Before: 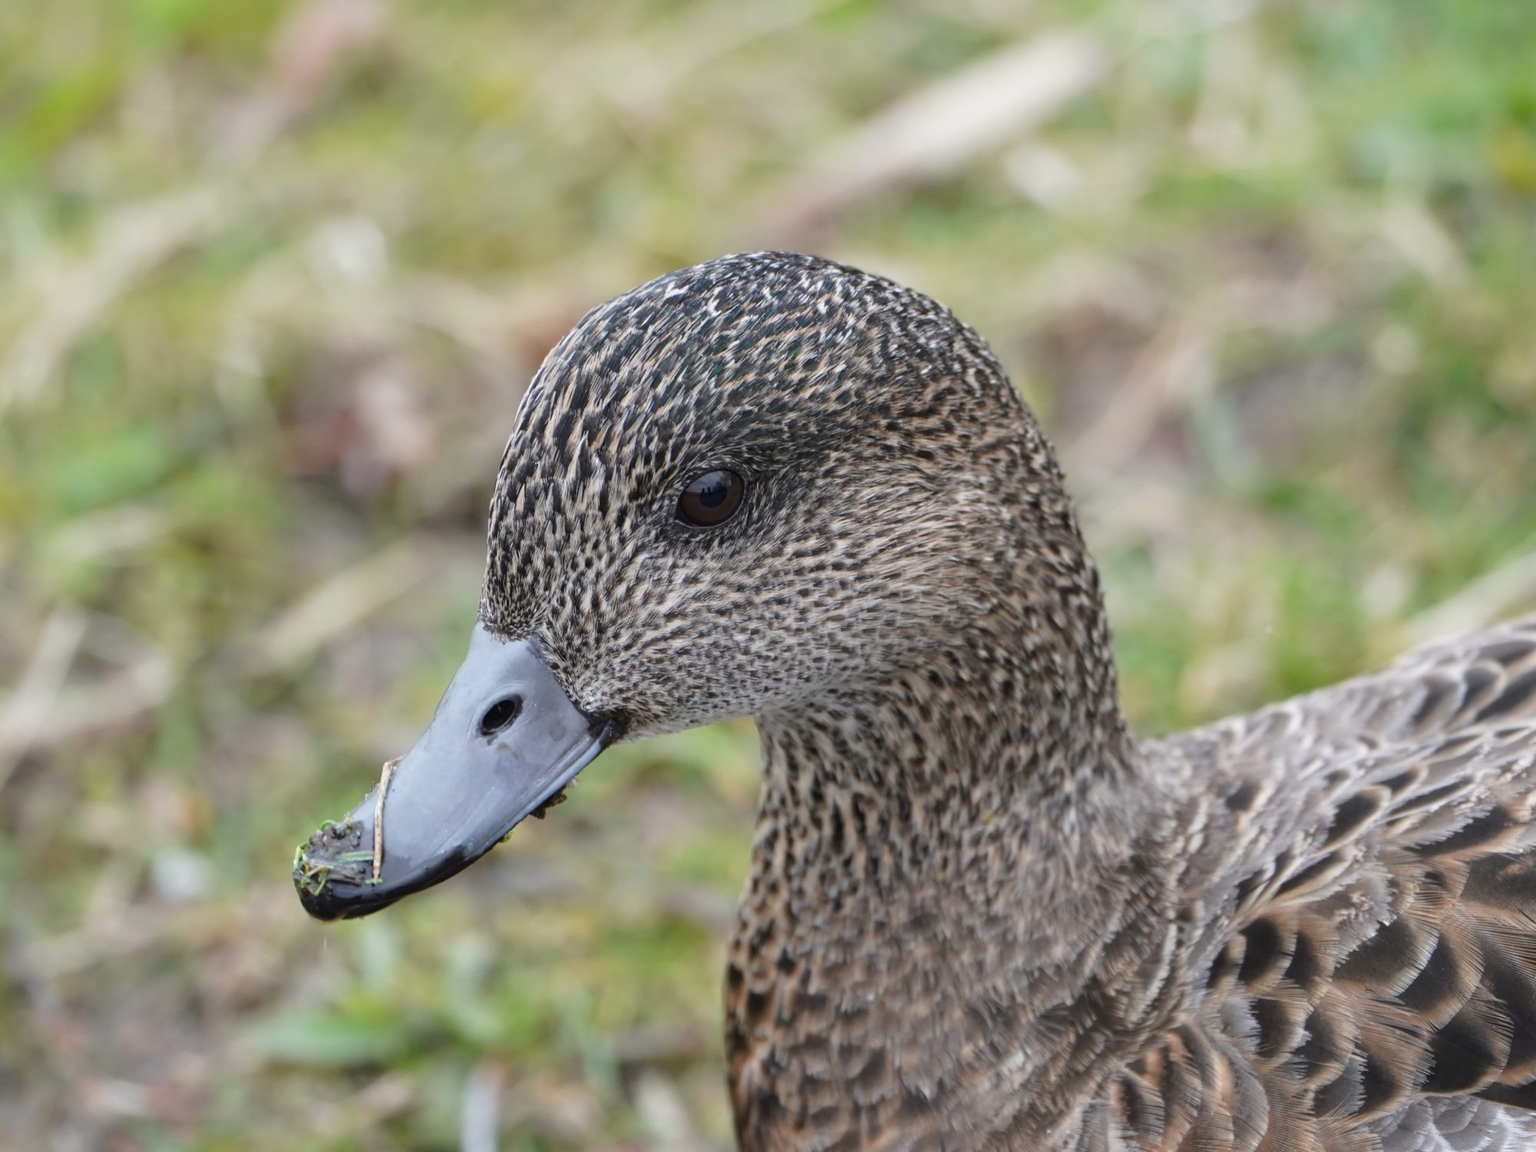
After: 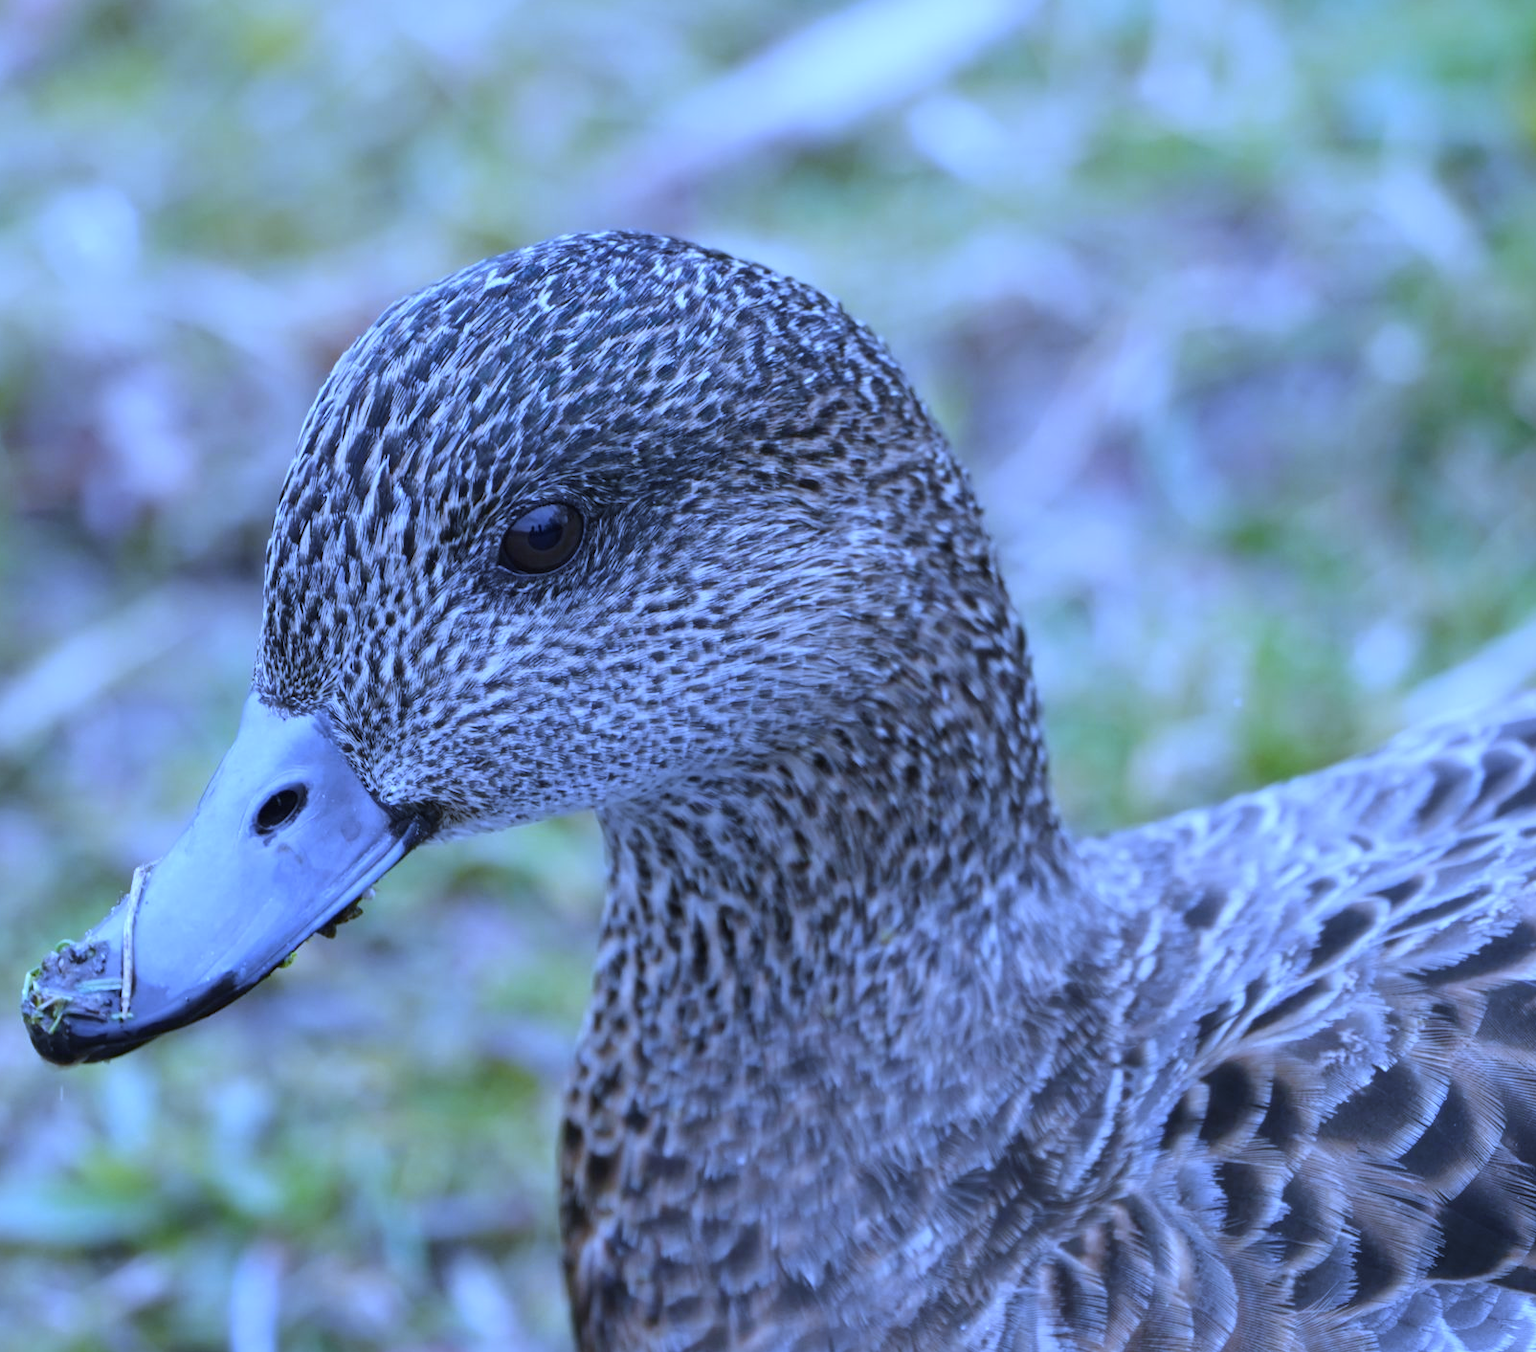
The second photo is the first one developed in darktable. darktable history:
crop and rotate: left 17.959%, top 5.771%, right 1.742%
tone equalizer: on, module defaults
white balance: red 0.766, blue 1.537
